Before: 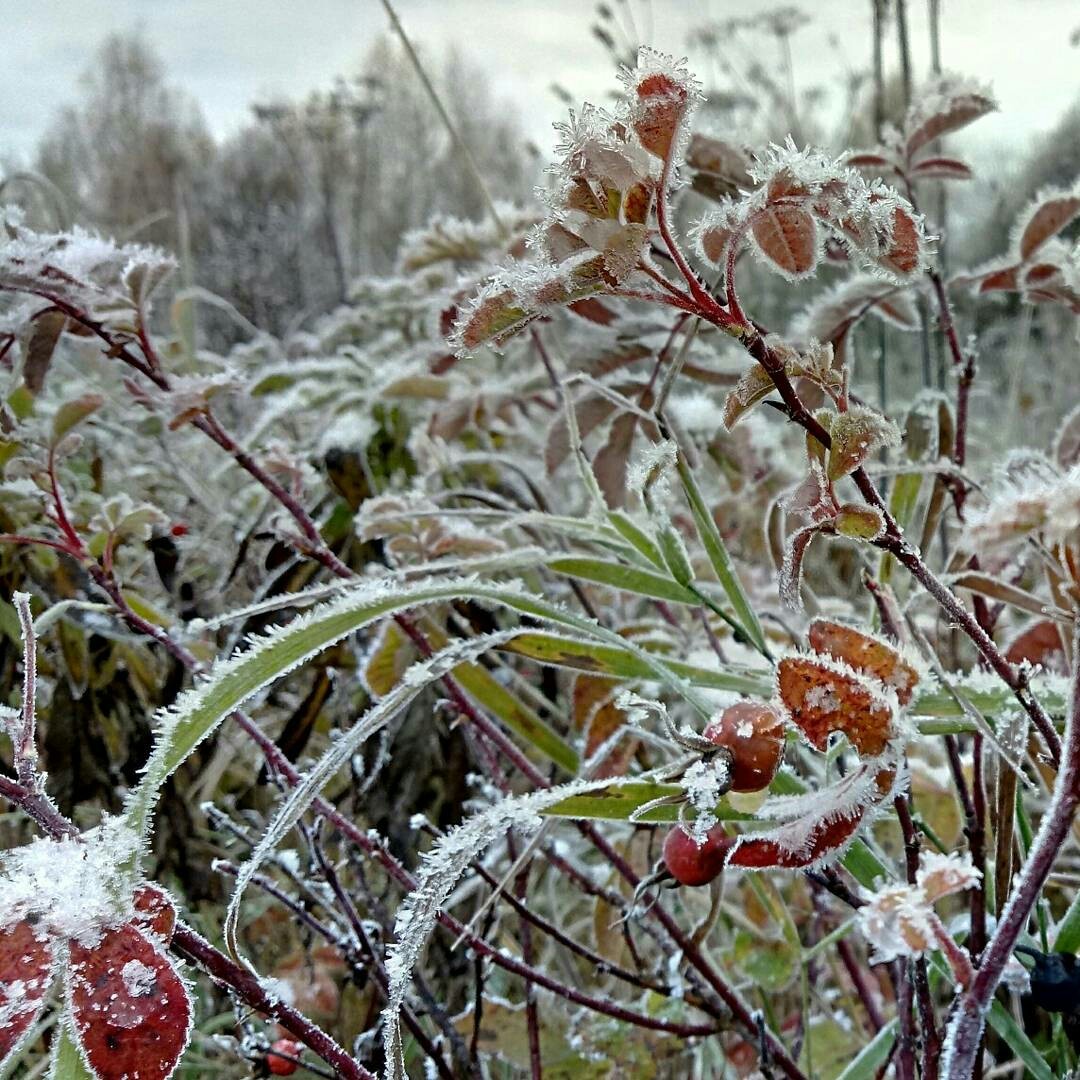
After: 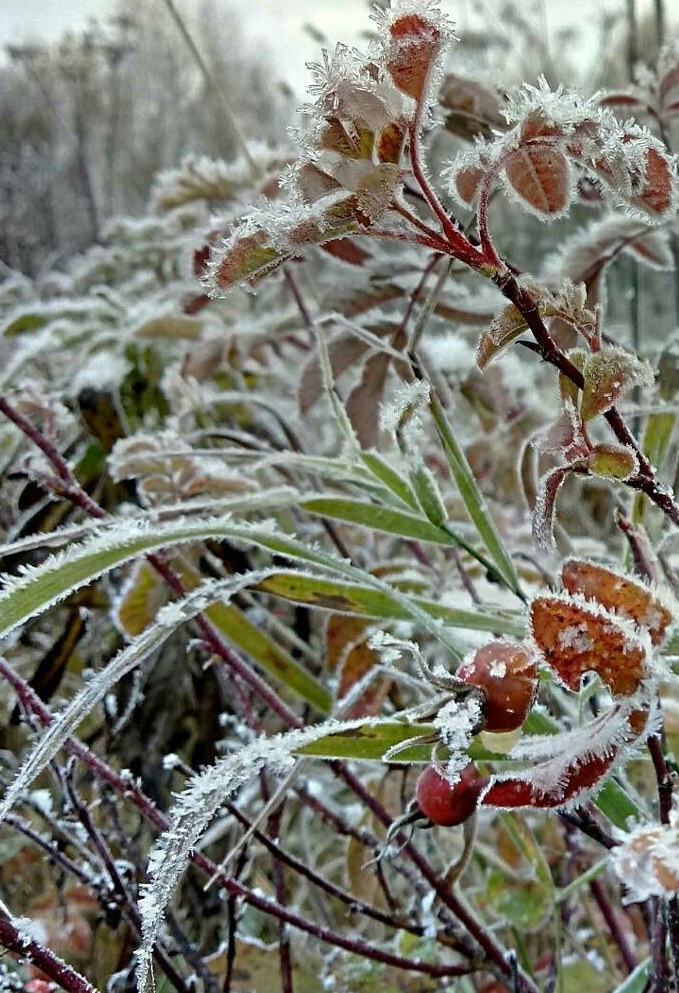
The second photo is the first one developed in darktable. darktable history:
crop and rotate: left 22.98%, top 5.644%, right 14.089%, bottom 2.326%
